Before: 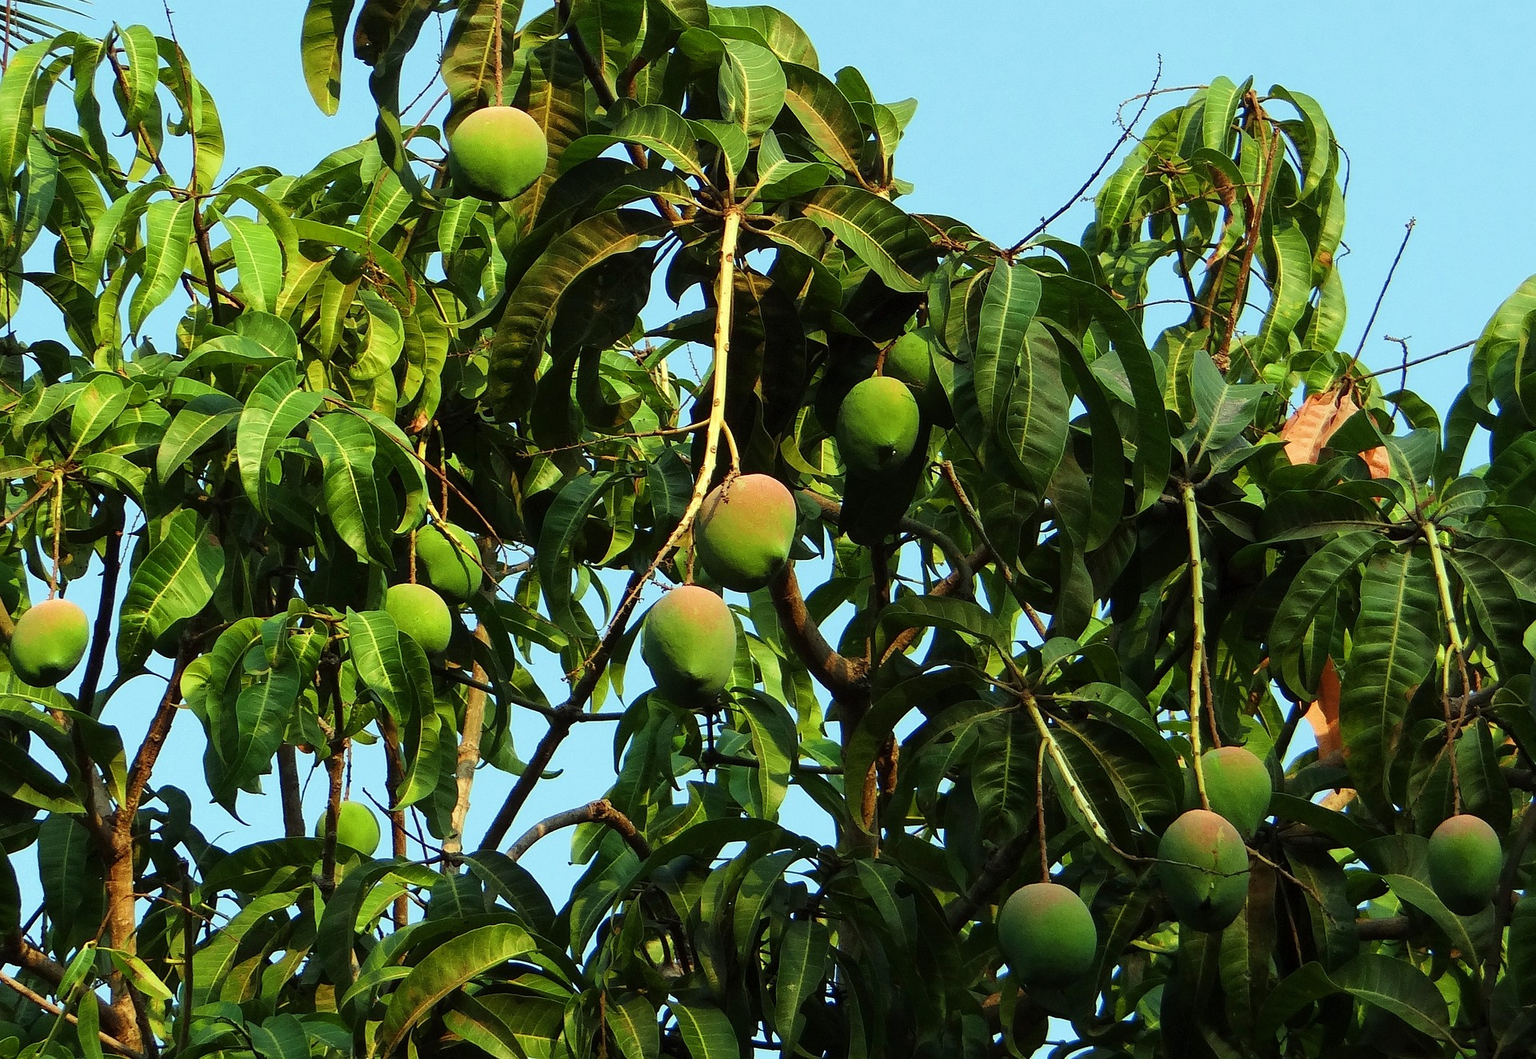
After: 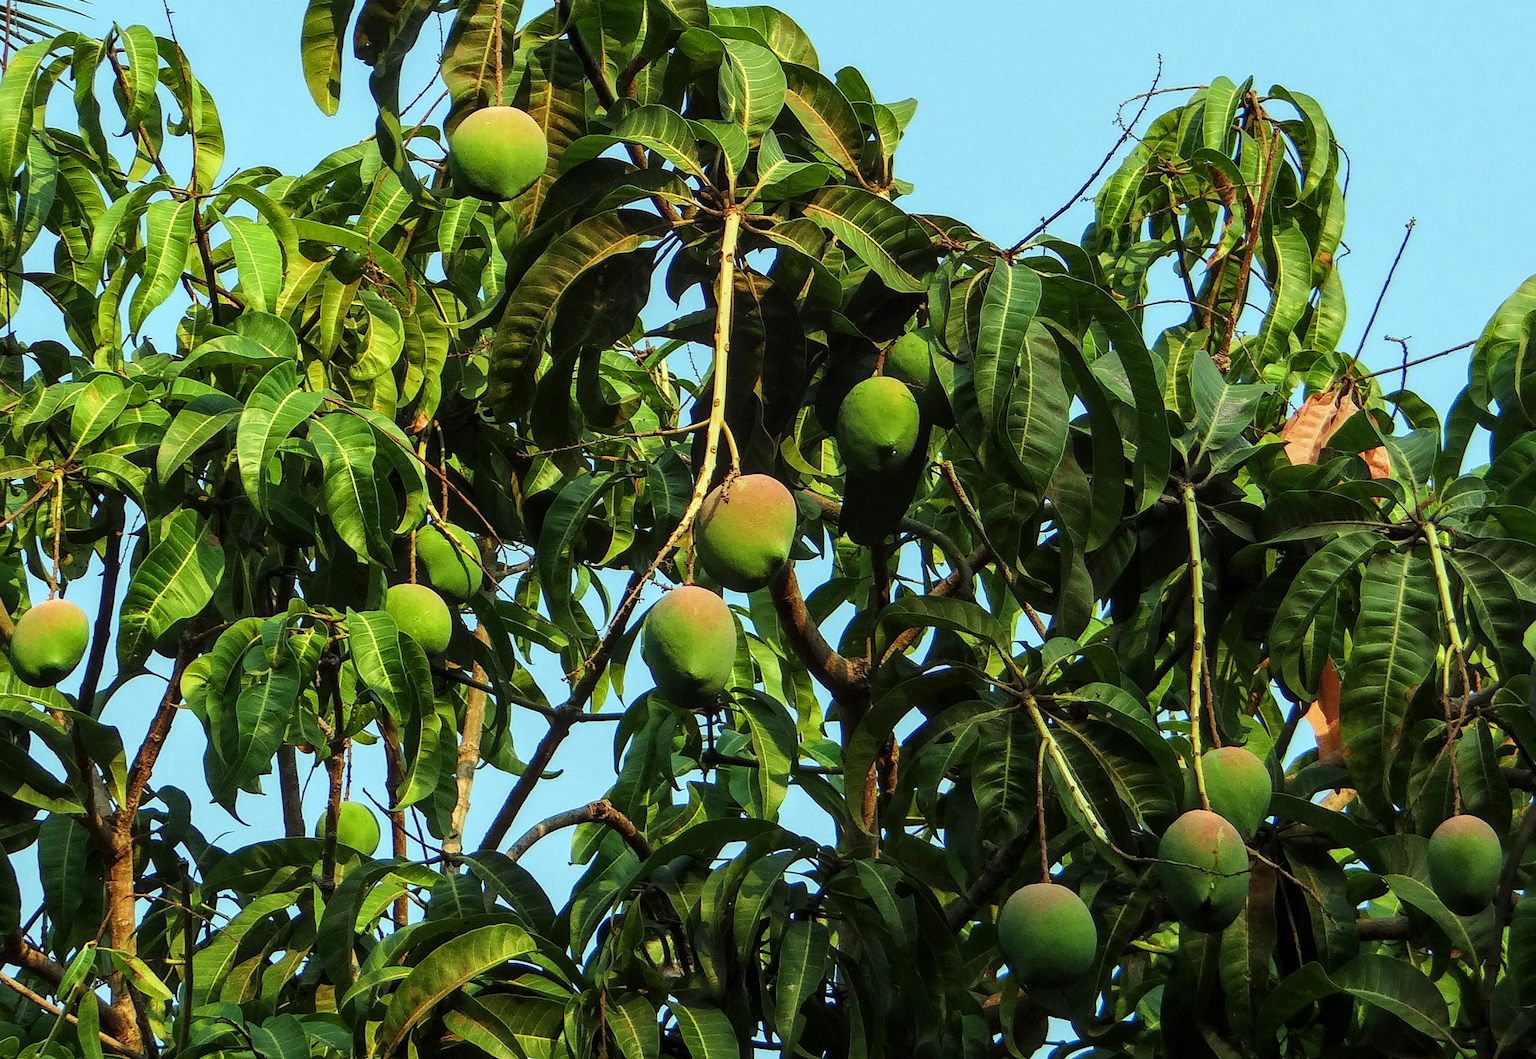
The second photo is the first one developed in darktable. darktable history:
color zones: curves: ch0 [(0.068, 0.464) (0.25, 0.5) (0.48, 0.508) (0.75, 0.536) (0.886, 0.476) (0.967, 0.456)]; ch1 [(0.066, 0.456) (0.25, 0.5) (0.616, 0.508) (0.746, 0.56) (0.934, 0.444)]
local contrast: on, module defaults
